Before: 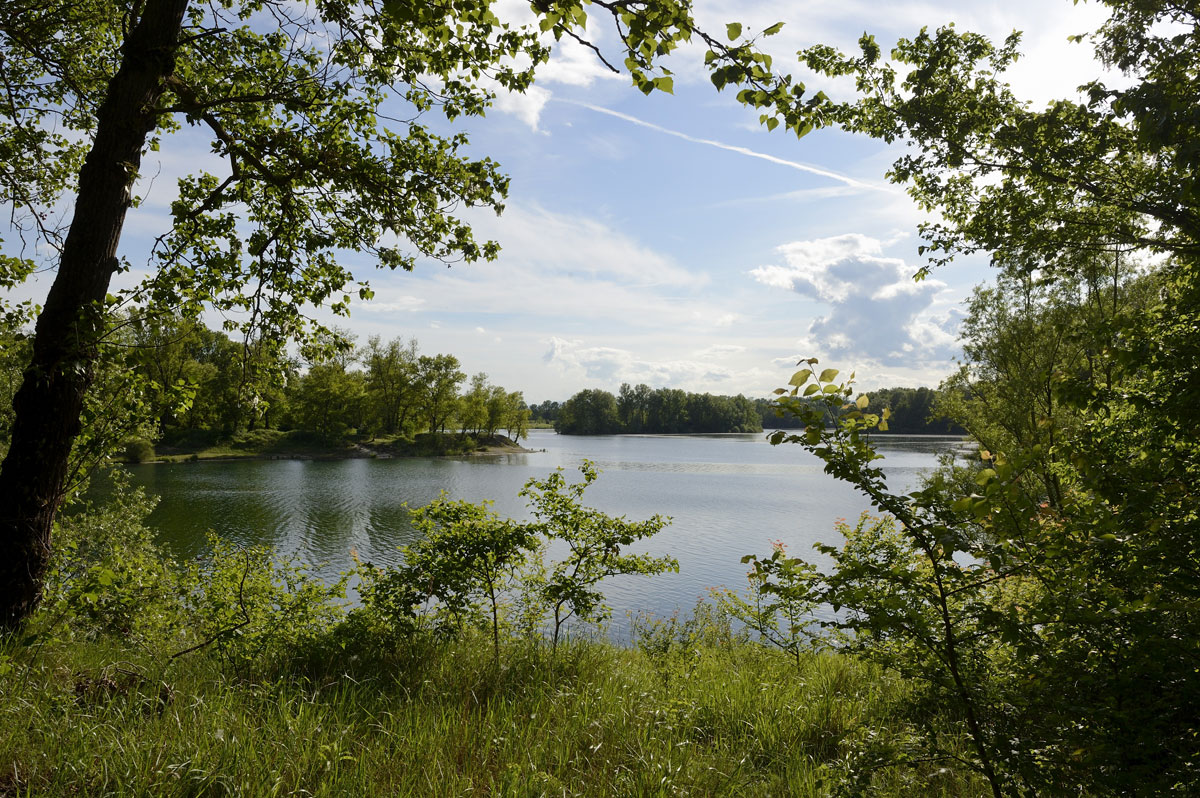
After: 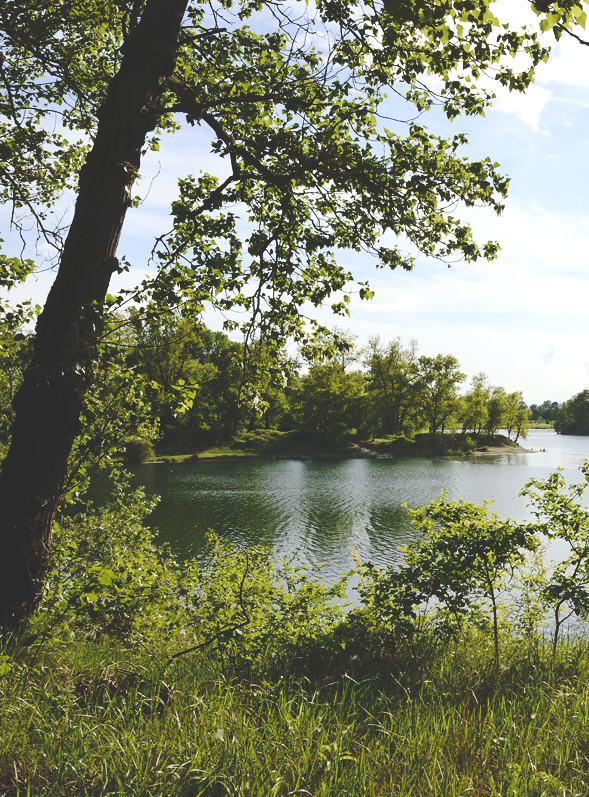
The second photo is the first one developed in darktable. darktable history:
base curve: curves: ch0 [(0, 0.024) (0.055, 0.065) (0.121, 0.166) (0.236, 0.319) (0.693, 0.726) (1, 1)], preserve colors none
crop and rotate: left 0%, top 0%, right 50.845%
shadows and highlights: shadows 0, highlights 40
exposure: black level correction 0.001, exposure 0.5 EV, compensate exposure bias true, compensate highlight preservation false
